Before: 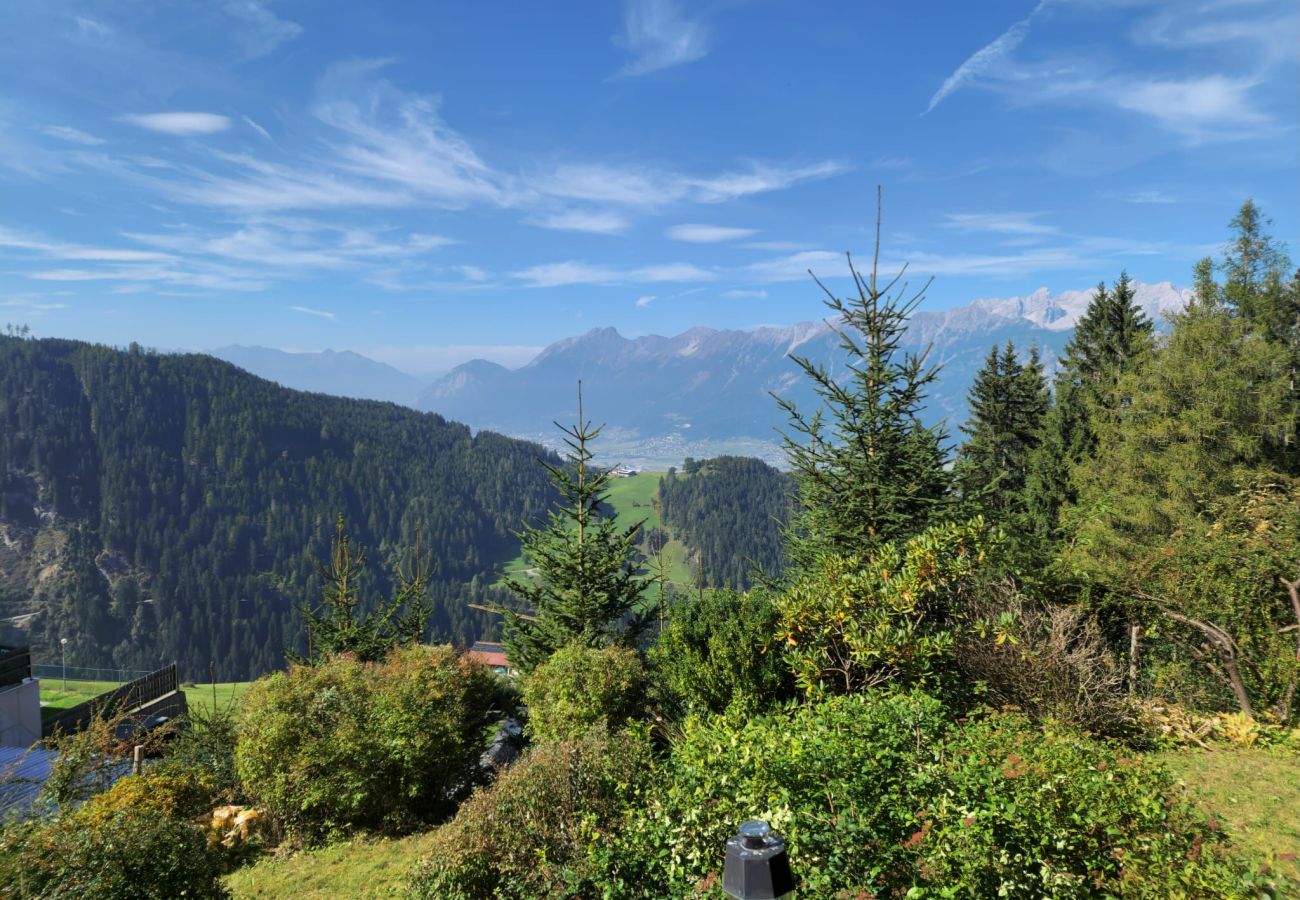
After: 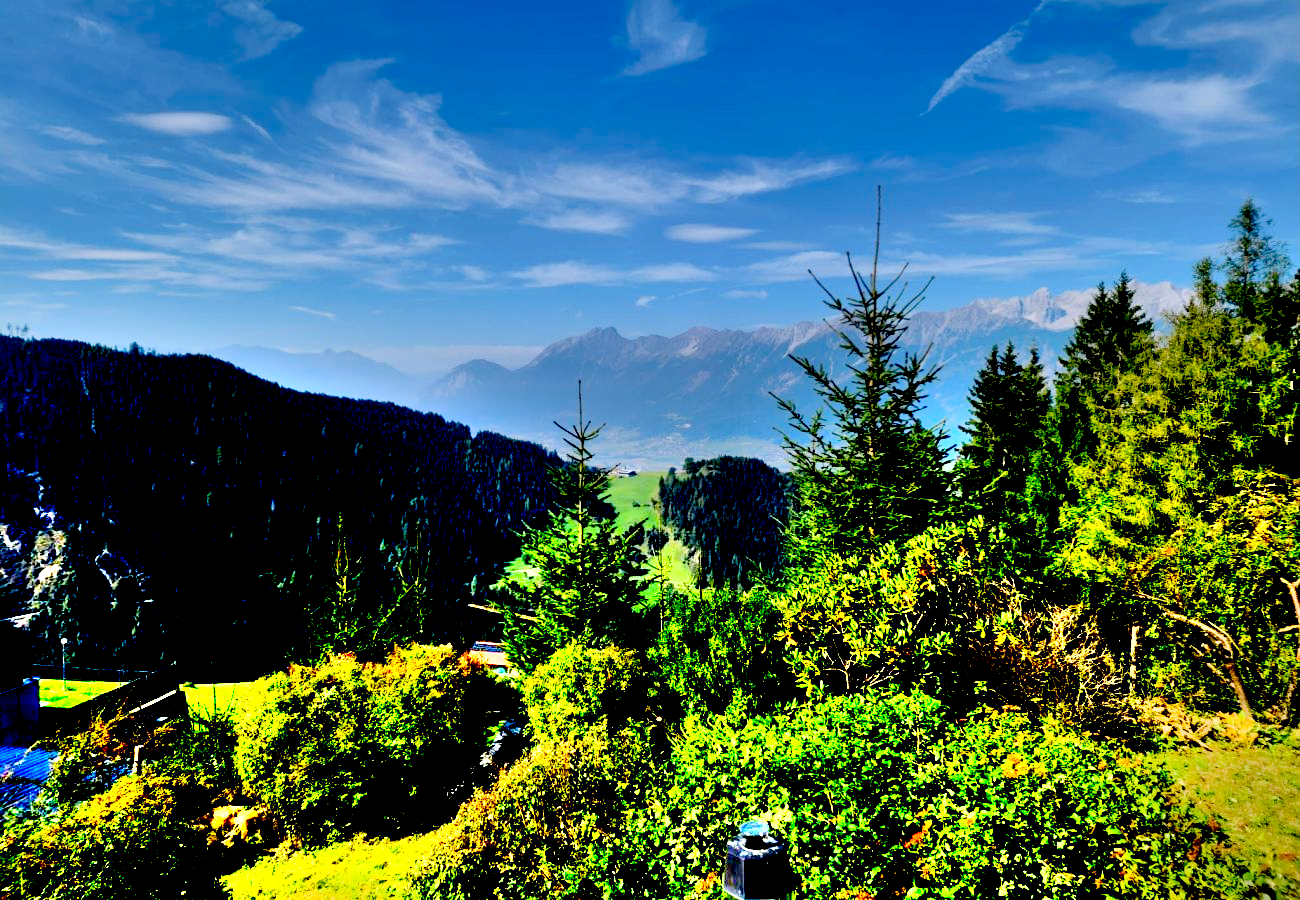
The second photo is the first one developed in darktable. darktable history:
shadows and highlights: white point adjustment 0.142, highlights -69.45, soften with gaussian
exposure: black level correction 0.099, exposure -0.094 EV, compensate exposure bias true, compensate highlight preservation false
